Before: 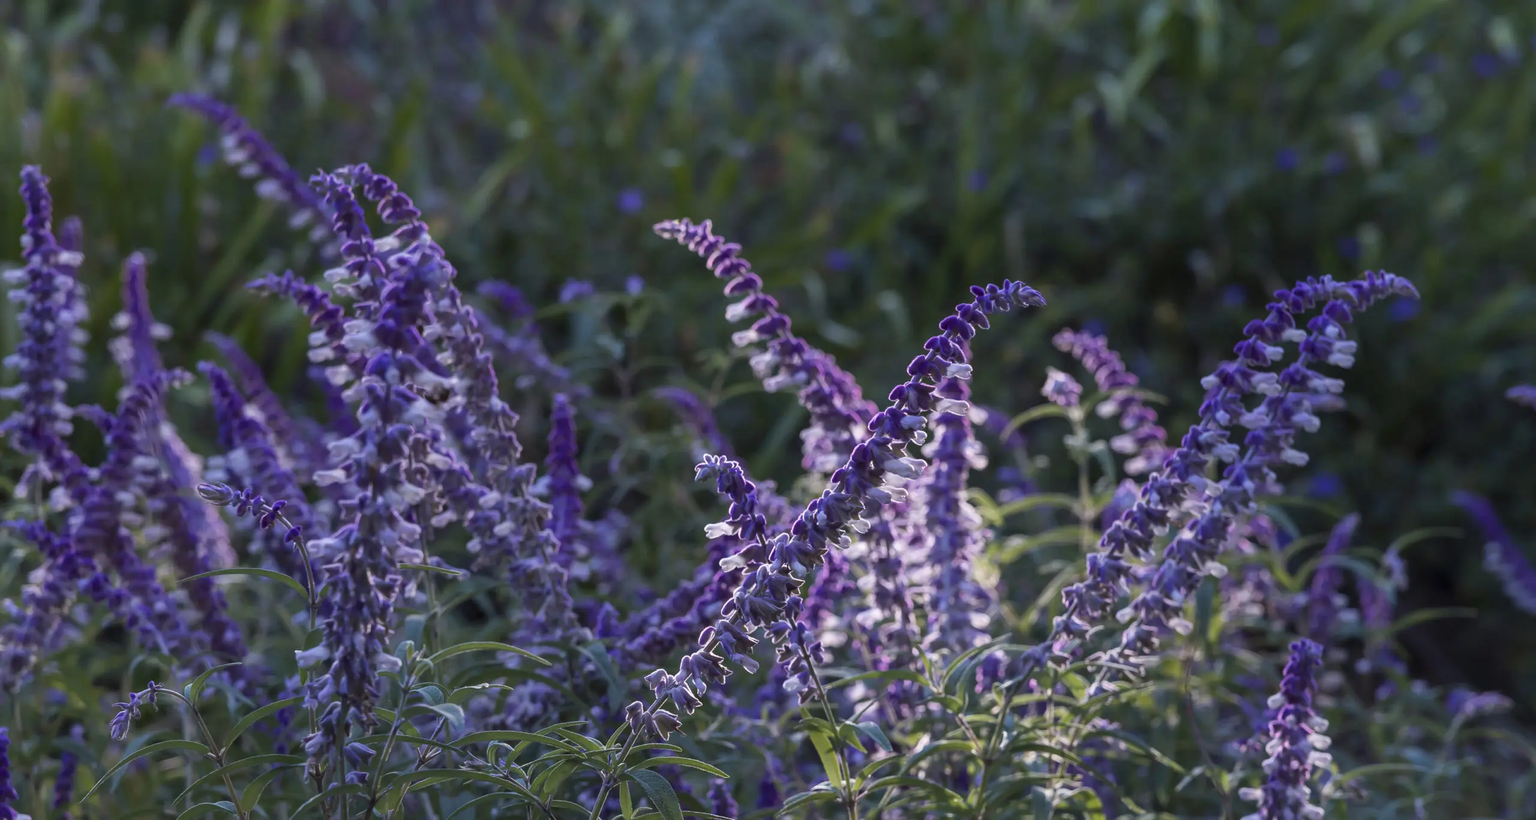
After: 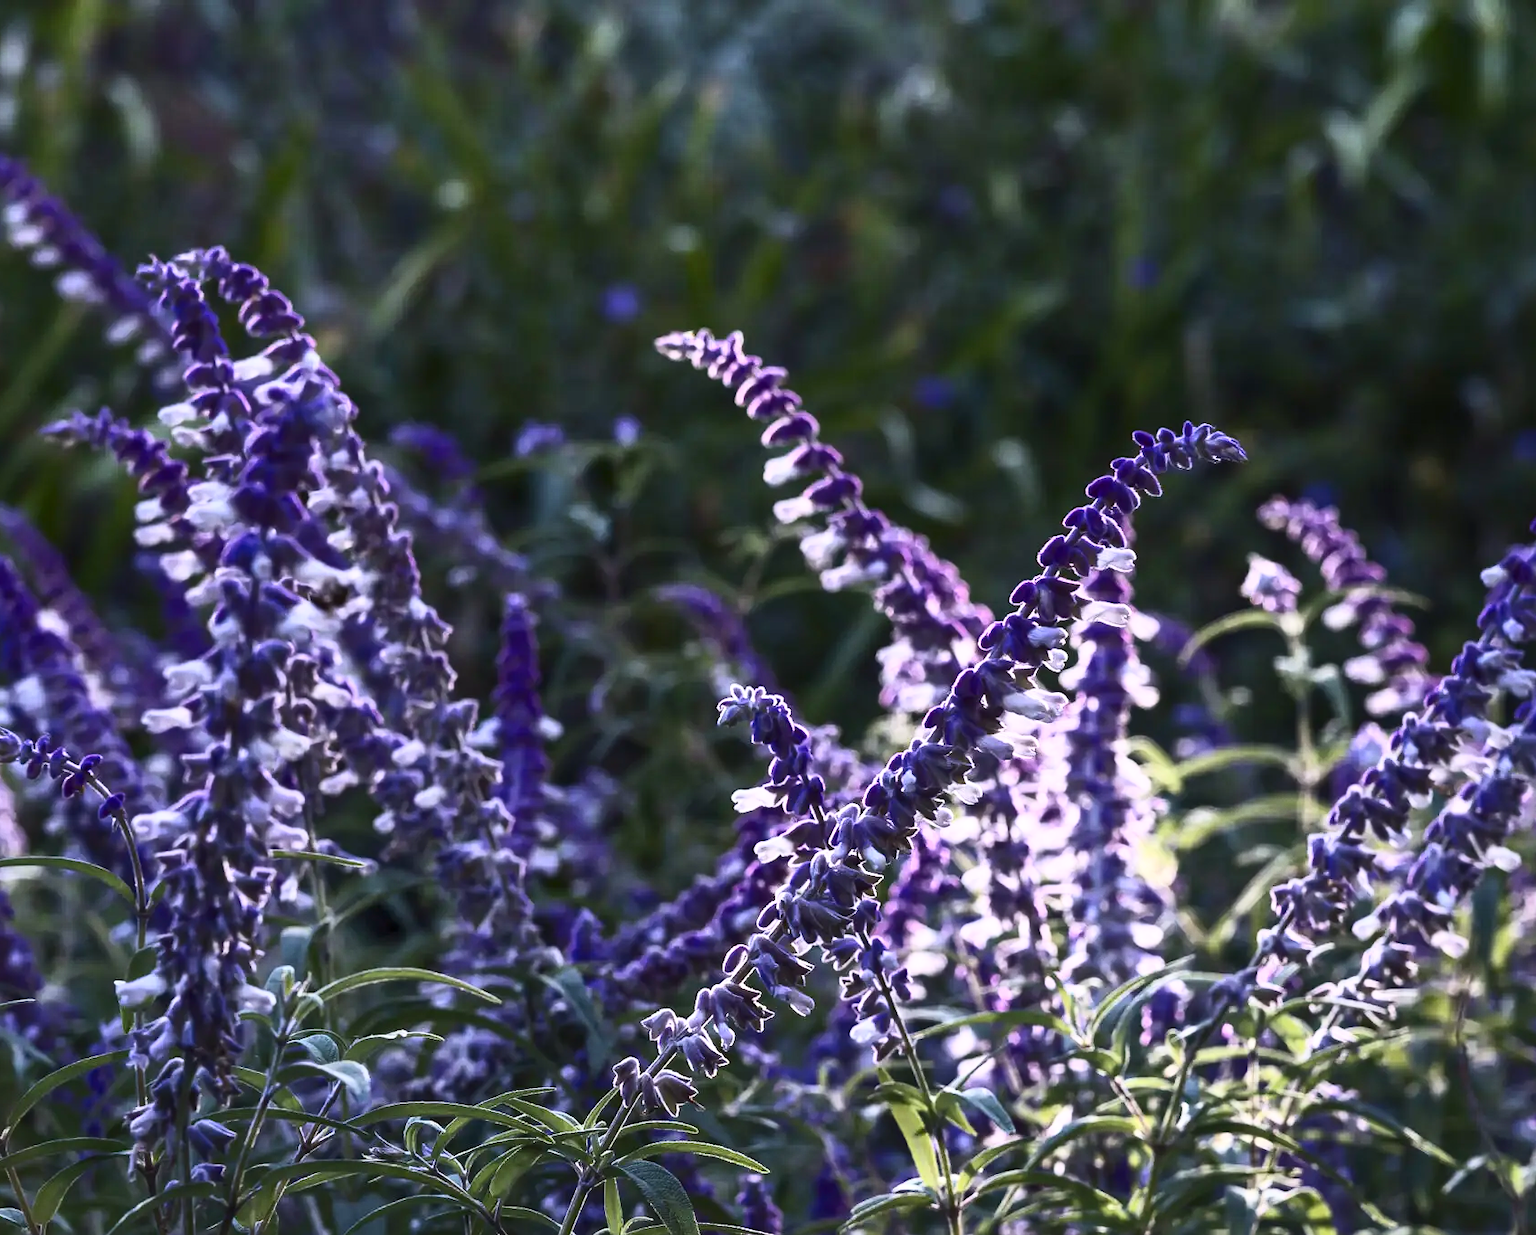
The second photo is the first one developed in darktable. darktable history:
contrast brightness saturation: contrast 0.604, brightness 0.327, saturation 0.142
crop and rotate: left 14.286%, right 19.362%
tone equalizer: on, module defaults
local contrast: mode bilateral grid, contrast 21, coarseness 50, detail 120%, midtone range 0.2
